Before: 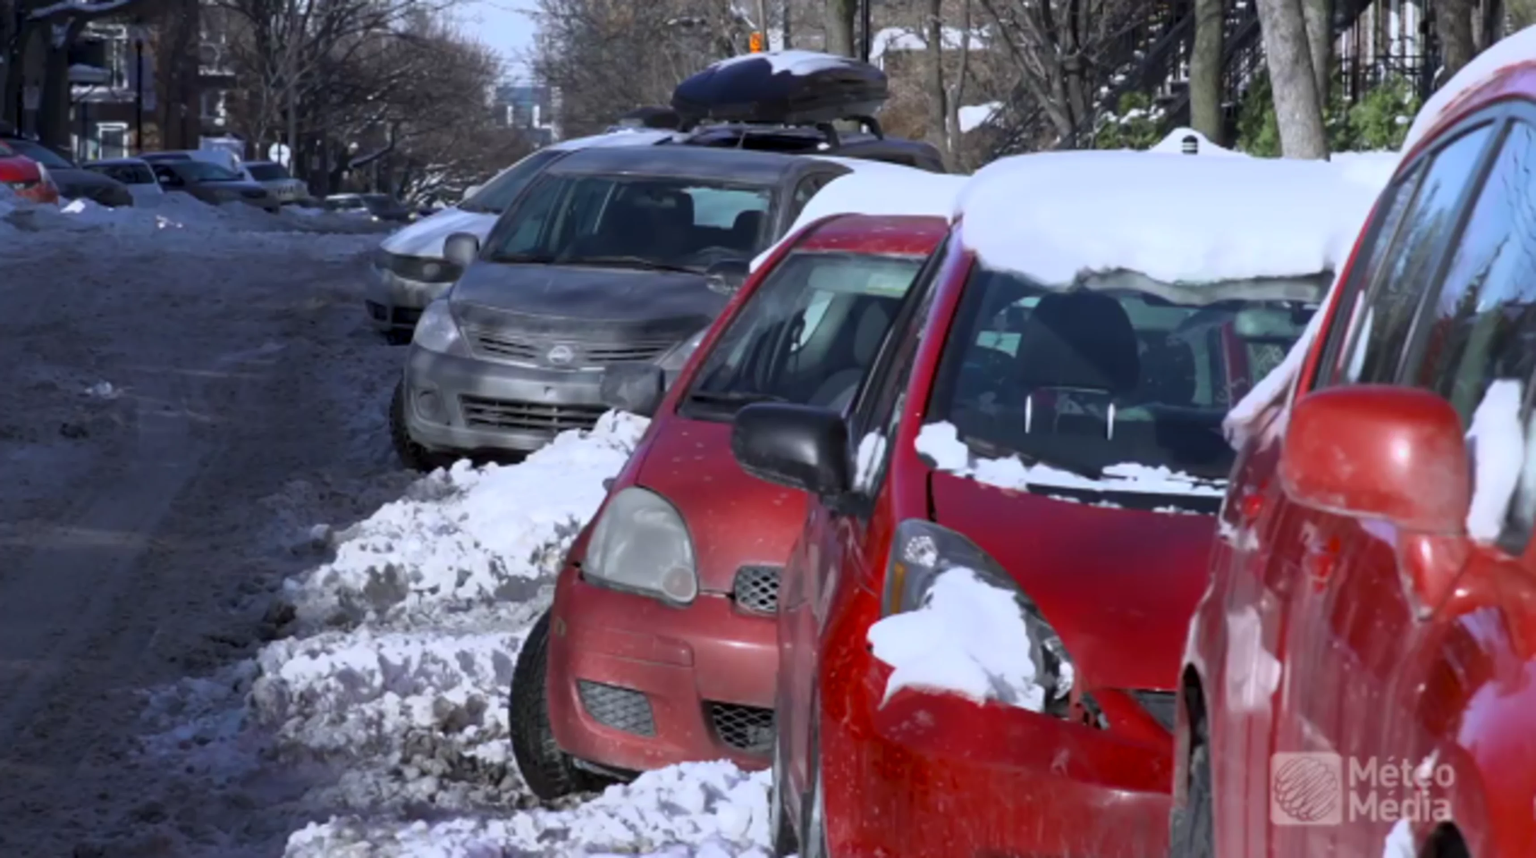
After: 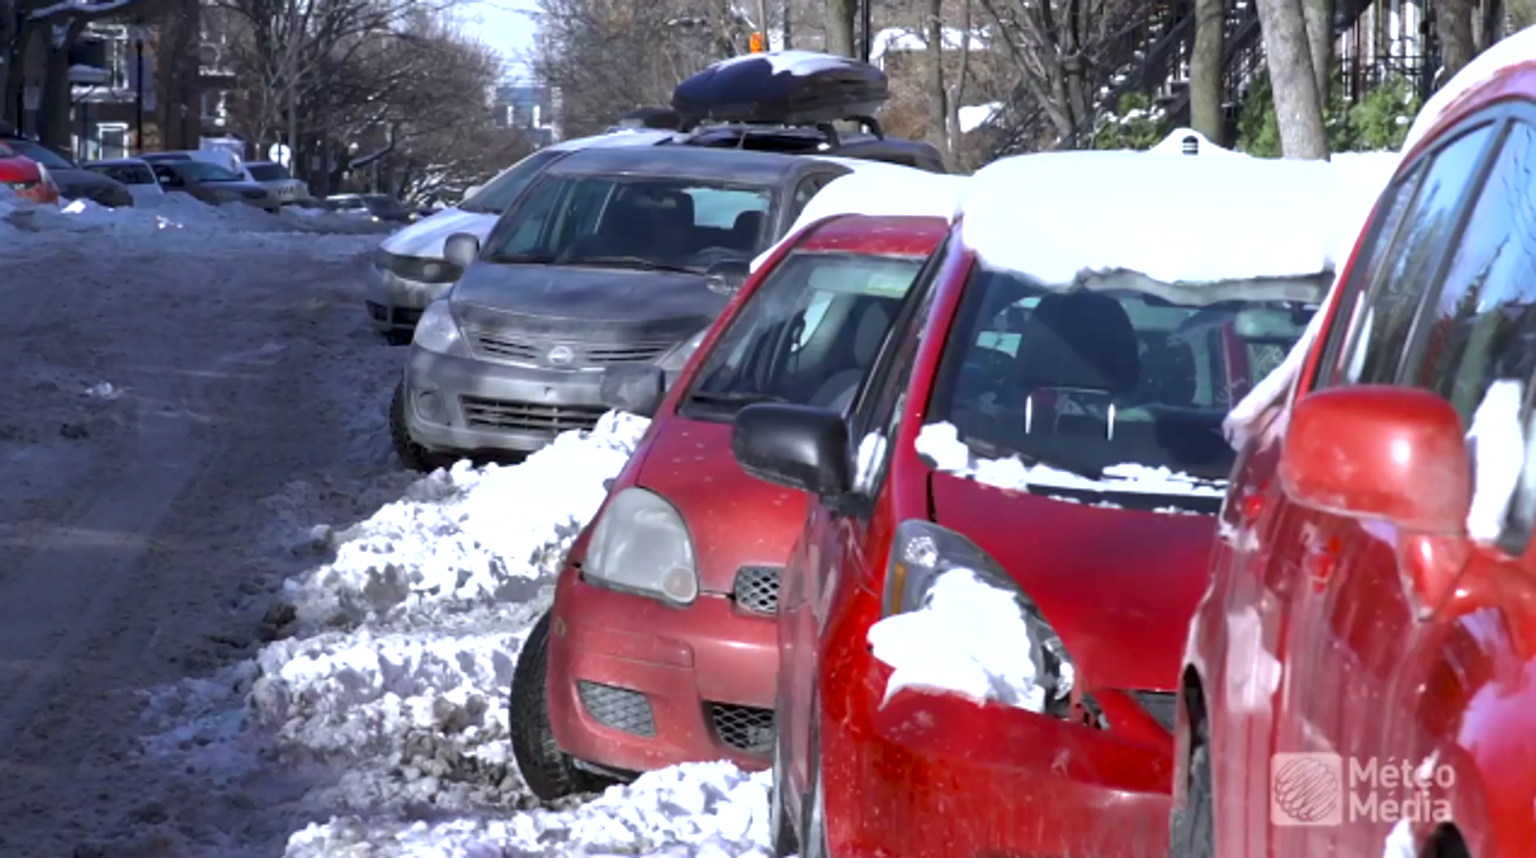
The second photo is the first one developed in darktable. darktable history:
shadows and highlights: shadows -20, white point adjustment -2, highlights -35
exposure: black level correction 0, exposure 0.7 EV, compensate exposure bias true, compensate highlight preservation false
sharpen: on, module defaults
